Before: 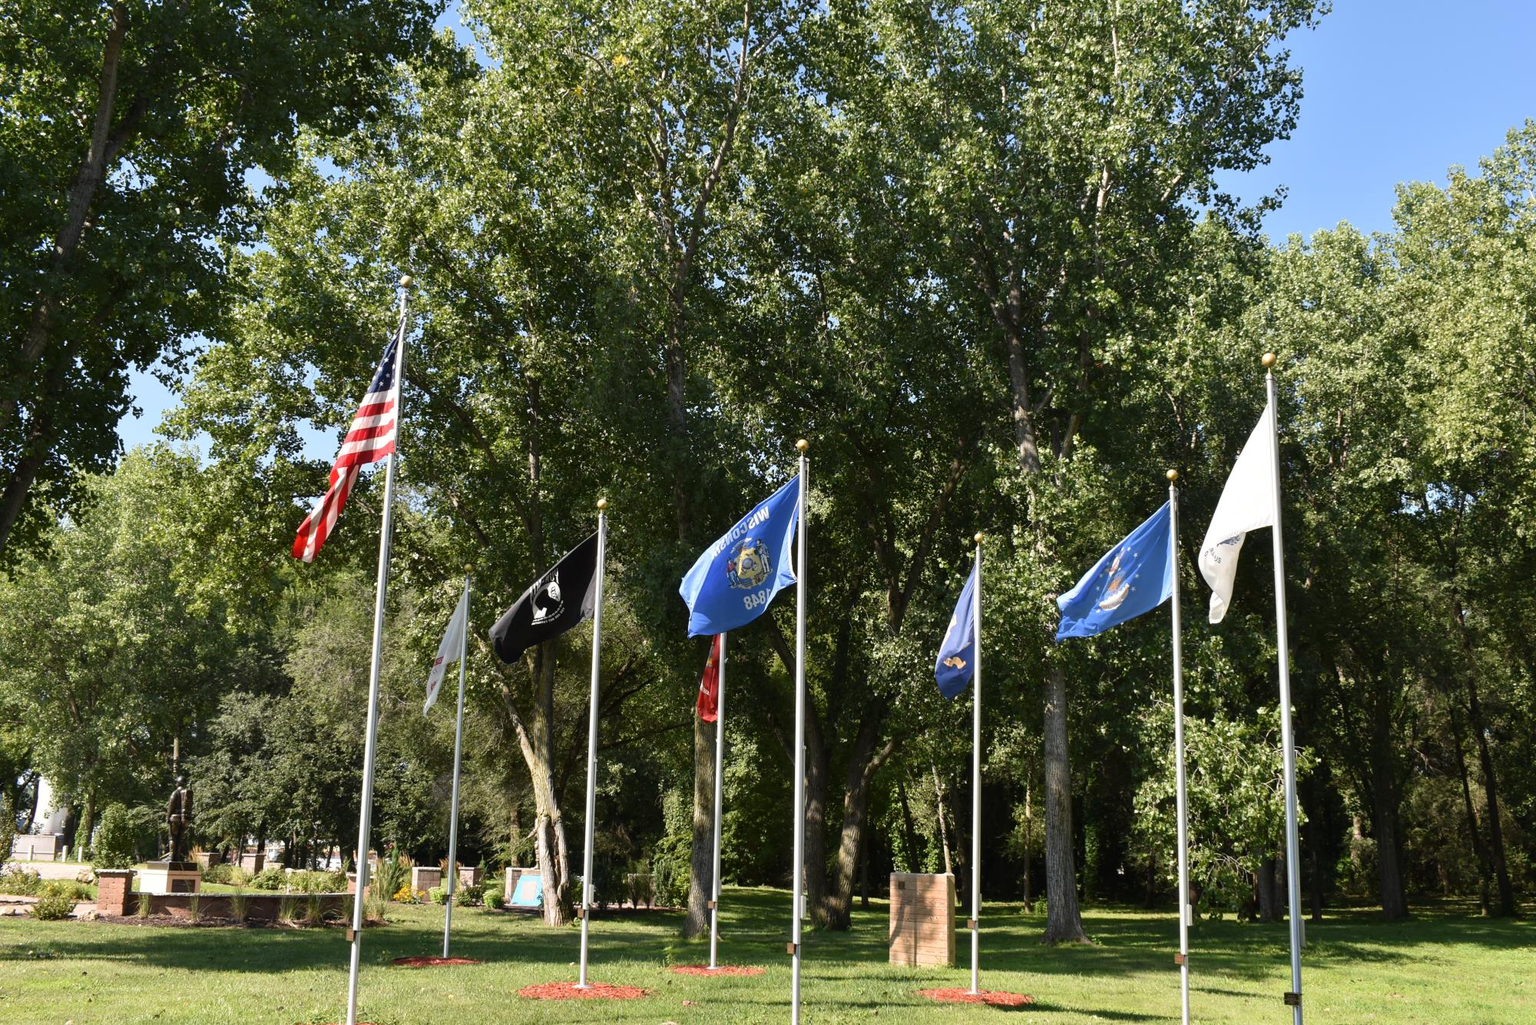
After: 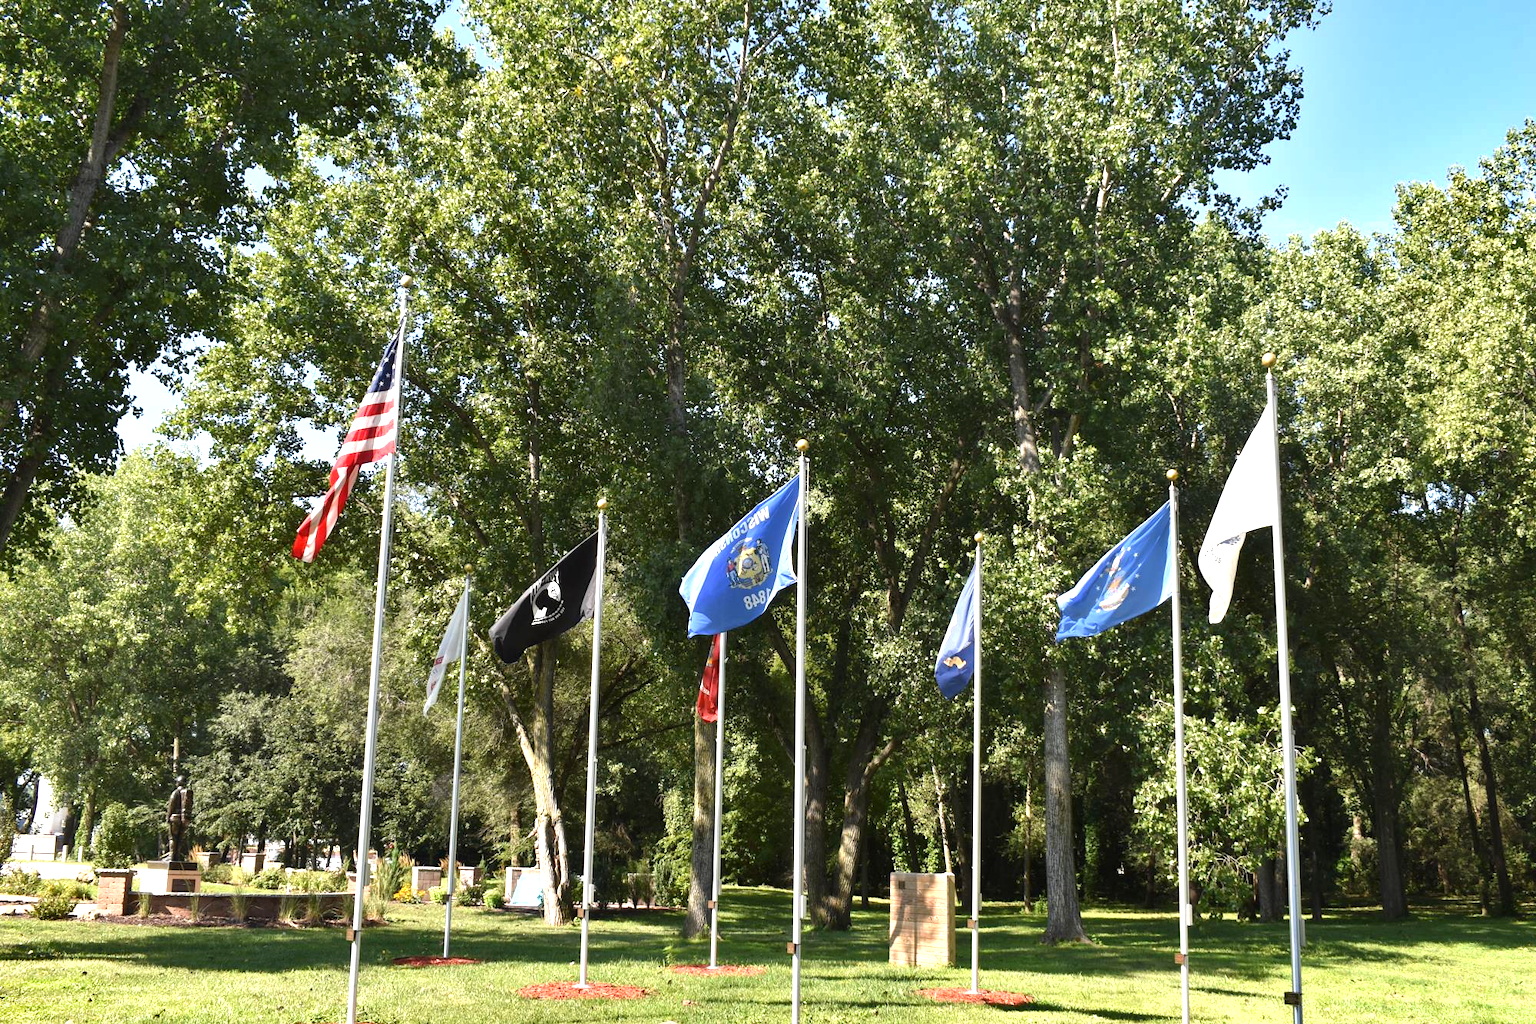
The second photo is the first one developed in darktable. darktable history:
tone equalizer: edges refinement/feathering 500, mask exposure compensation -1.57 EV, preserve details no
exposure: exposure 0.761 EV, compensate exposure bias true, compensate highlight preservation false
shadows and highlights: shadows 39.95, highlights -52.71, low approximation 0.01, soften with gaussian
